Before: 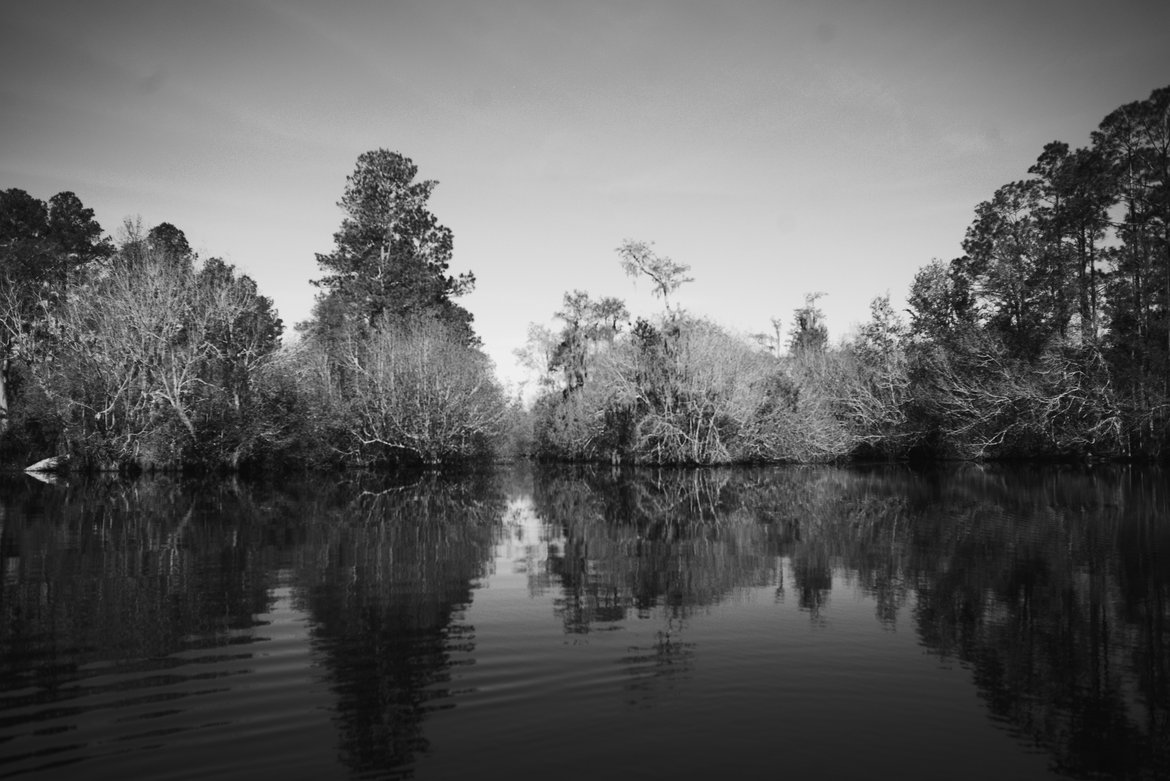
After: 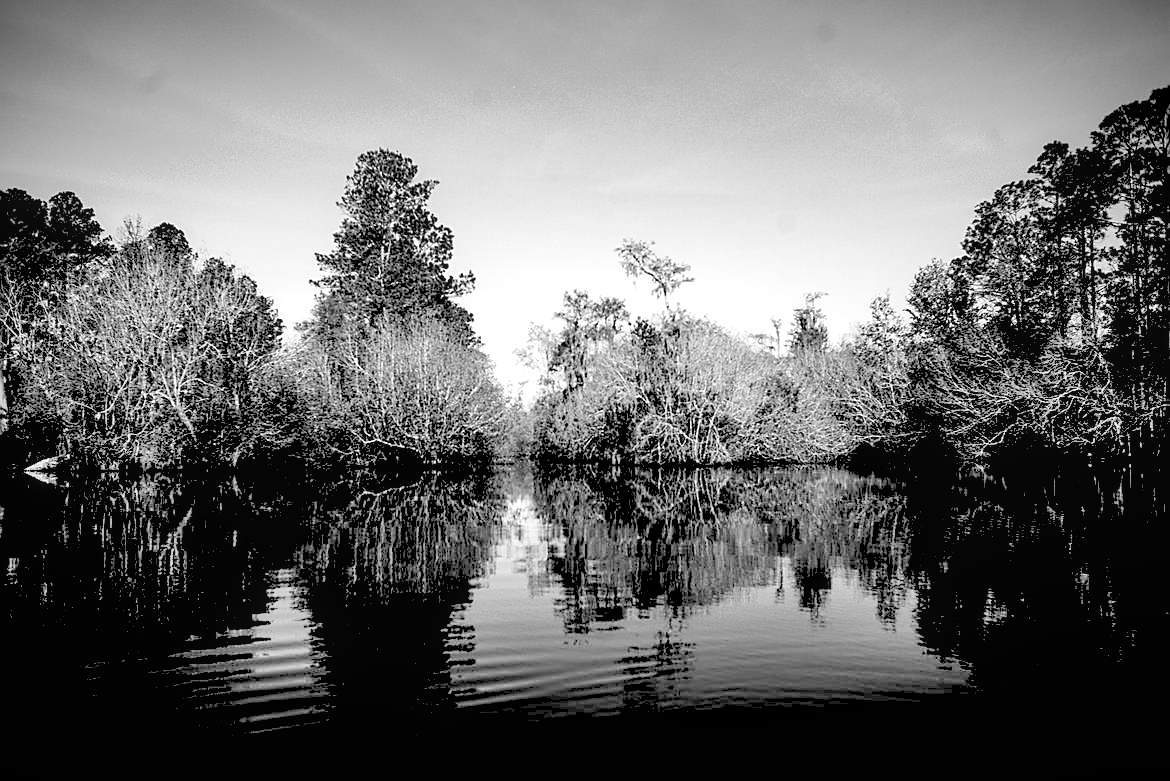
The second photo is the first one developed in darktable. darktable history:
sharpen: radius 1.4, amount 1.25, threshold 0.7
rgb levels: levels [[0.027, 0.429, 0.996], [0, 0.5, 1], [0, 0.5, 1]]
exposure: exposure 0.207 EV, compensate highlight preservation false
color balance rgb: global offset › luminance -0.51%, perceptual saturation grading › global saturation 27.53%, perceptual saturation grading › highlights -25%, perceptual saturation grading › shadows 25%, perceptual brilliance grading › highlights 6.62%, perceptual brilliance grading › mid-tones 17.07%, perceptual brilliance grading › shadows -5.23%
local contrast: on, module defaults
shadows and highlights: soften with gaussian
